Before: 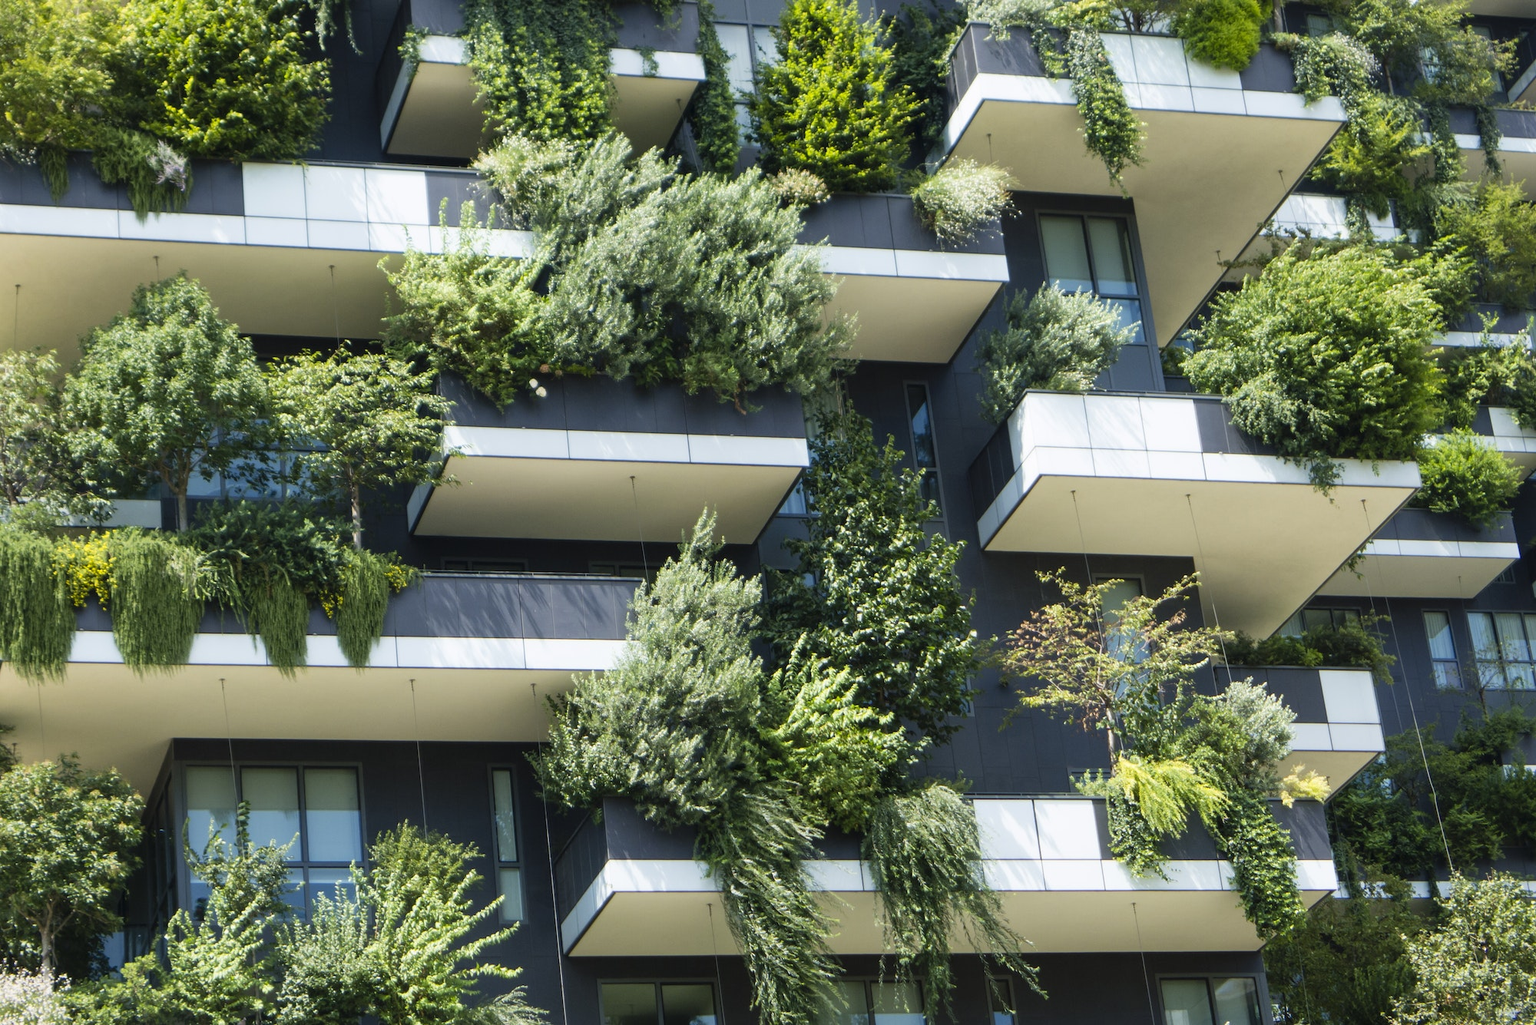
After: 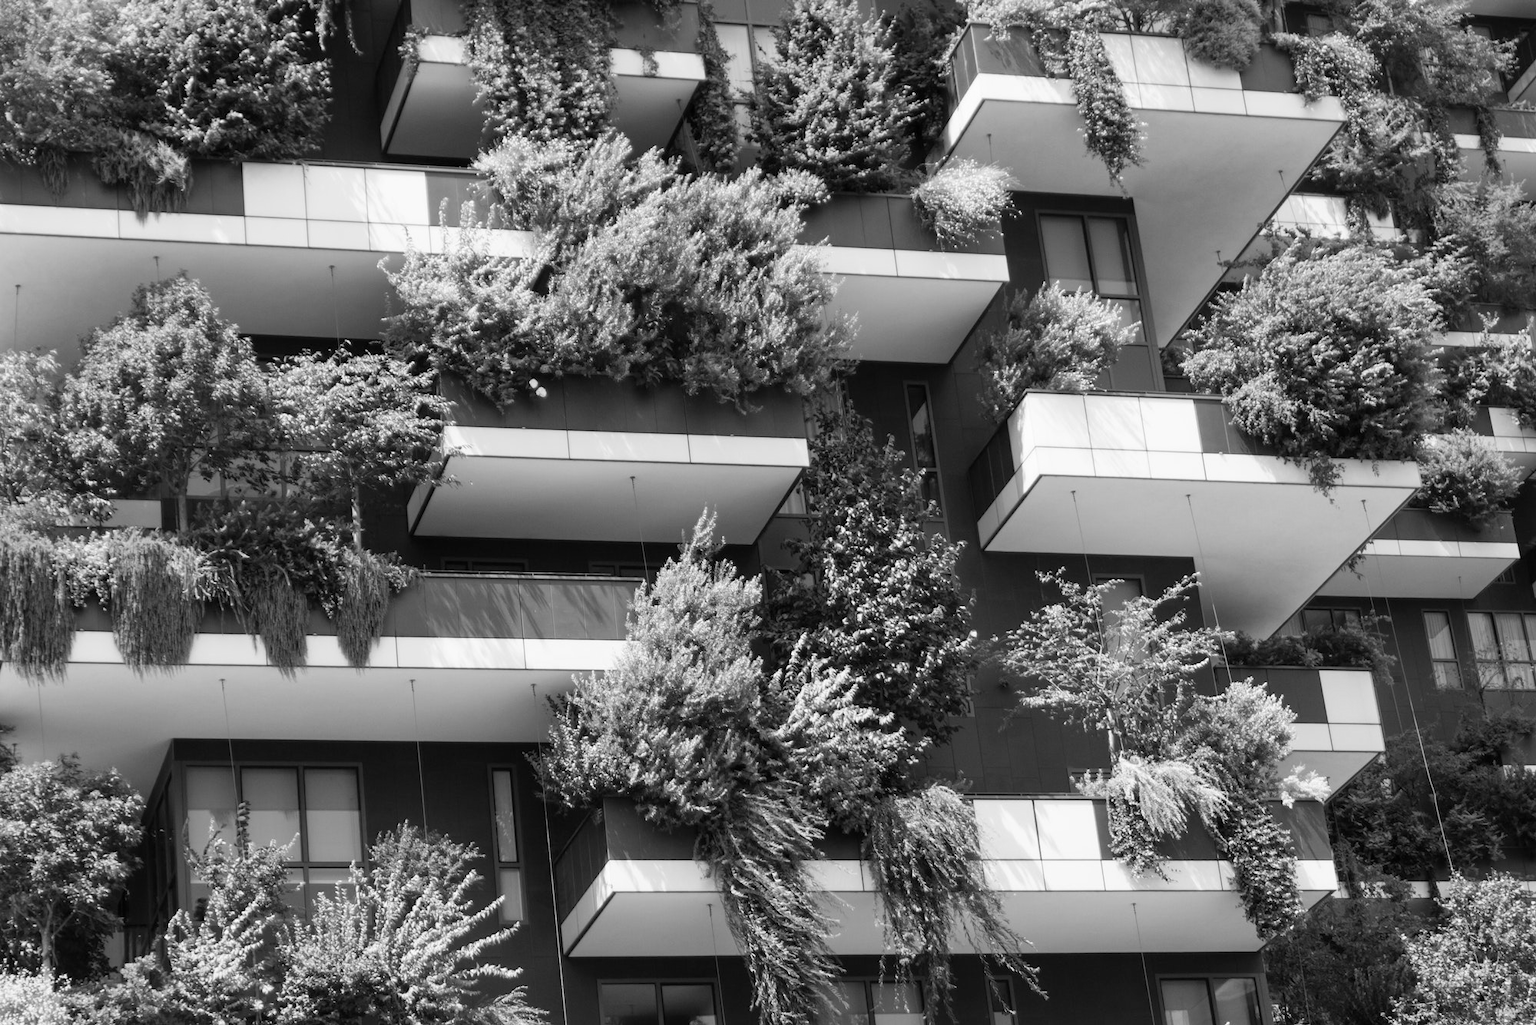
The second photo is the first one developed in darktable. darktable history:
monochrome: on, module defaults
color balance rgb: perceptual saturation grading › global saturation 20%, perceptual saturation grading › highlights -25%, perceptual saturation grading › shadows 50%
